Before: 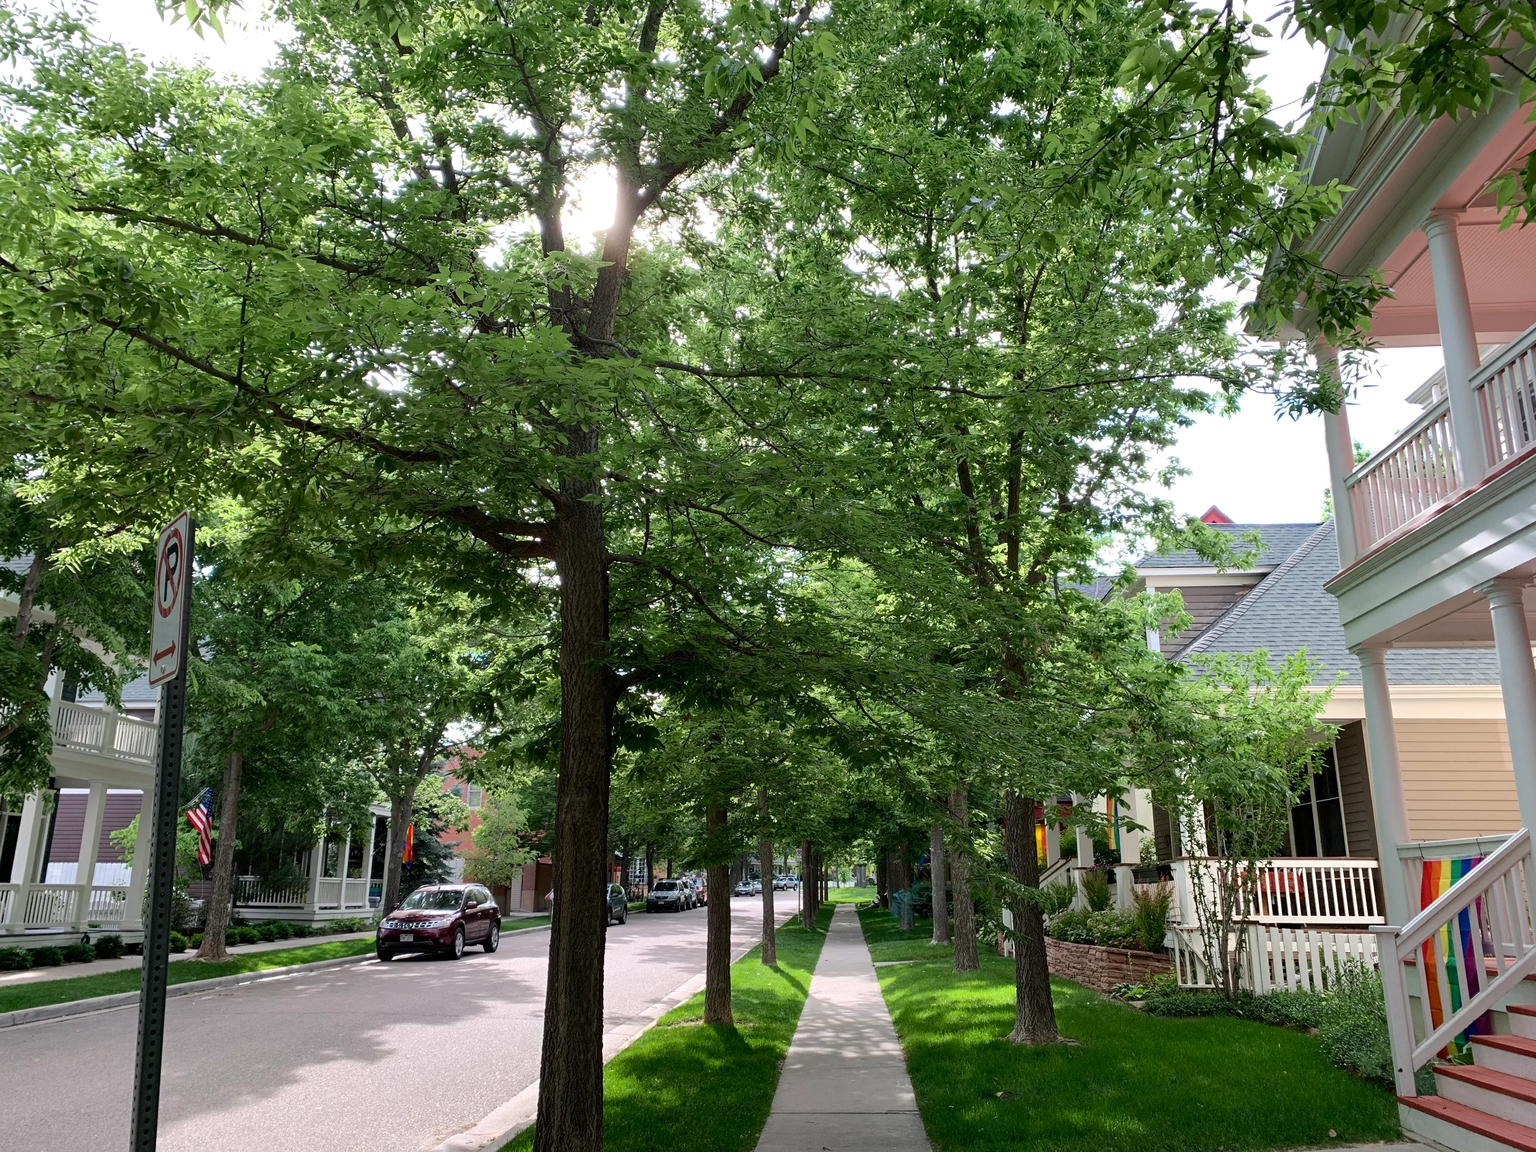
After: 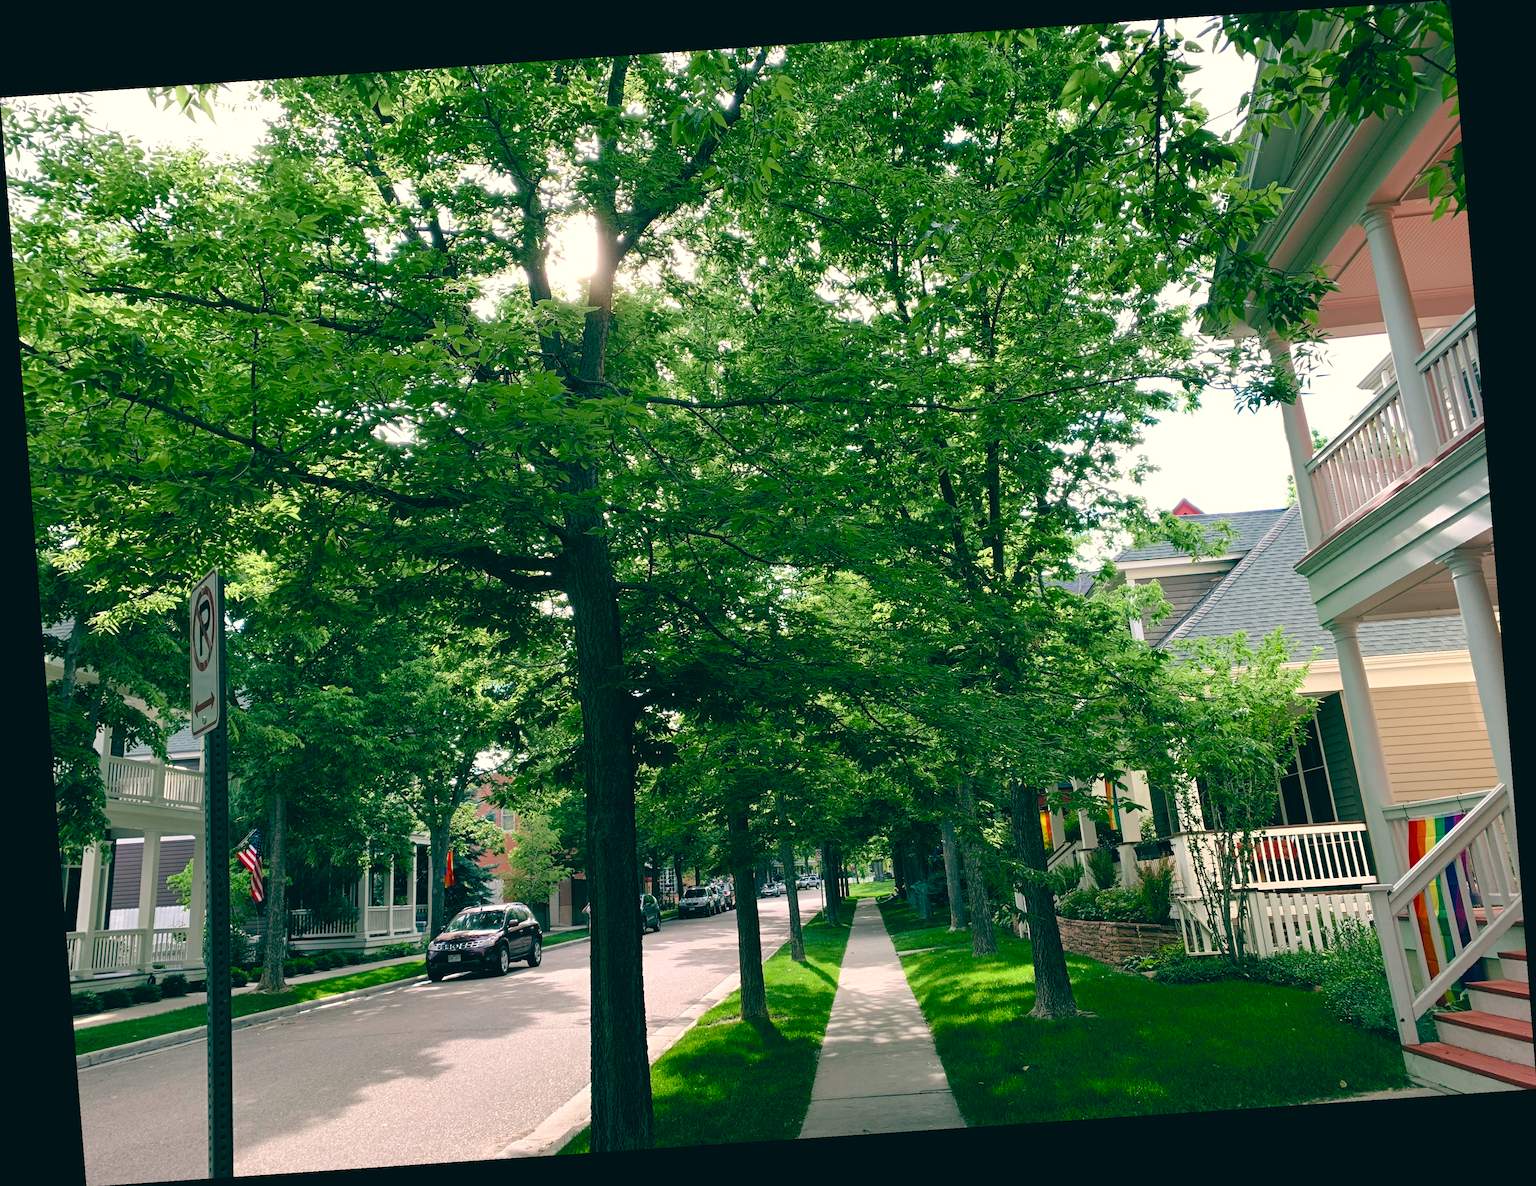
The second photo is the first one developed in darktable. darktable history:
color balance rgb: perceptual saturation grading › global saturation 20%, perceptual saturation grading › highlights -25%, perceptual saturation grading › shadows 50%
rotate and perspective: rotation -4.2°, shear 0.006, automatic cropping off
color balance: lift [1.005, 0.99, 1.007, 1.01], gamma [1, 0.979, 1.011, 1.021], gain [0.923, 1.098, 1.025, 0.902], input saturation 90.45%, contrast 7.73%, output saturation 105.91%
